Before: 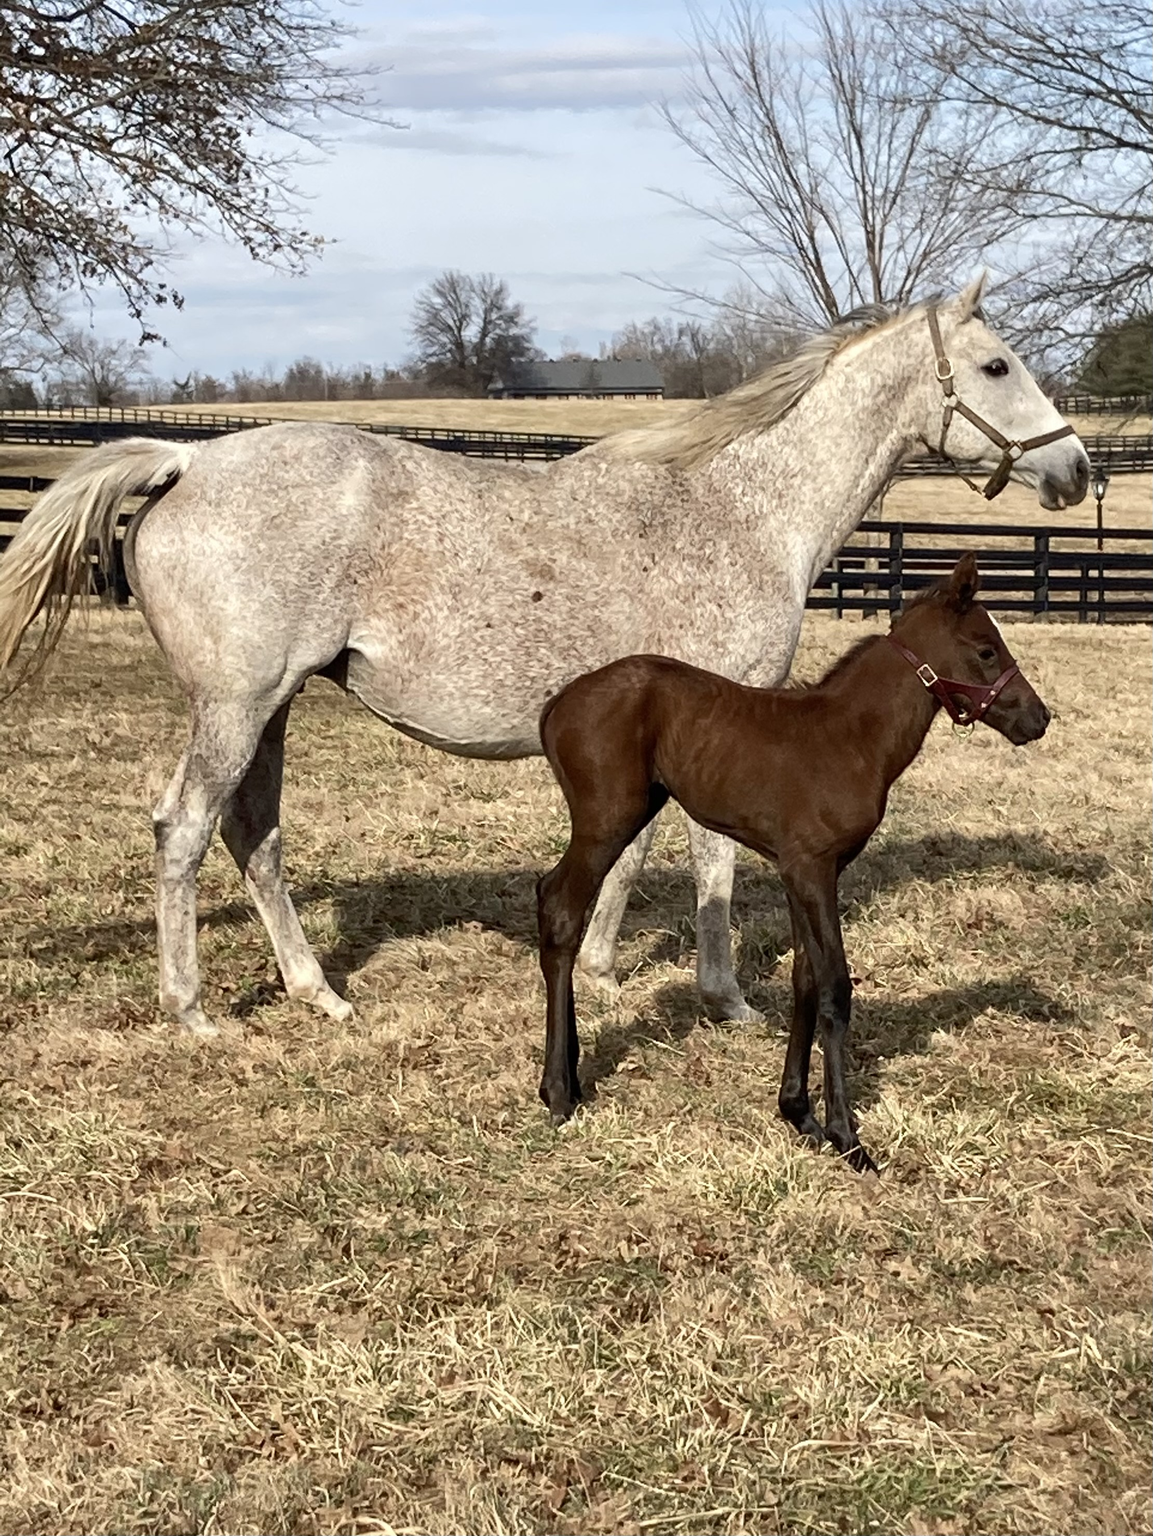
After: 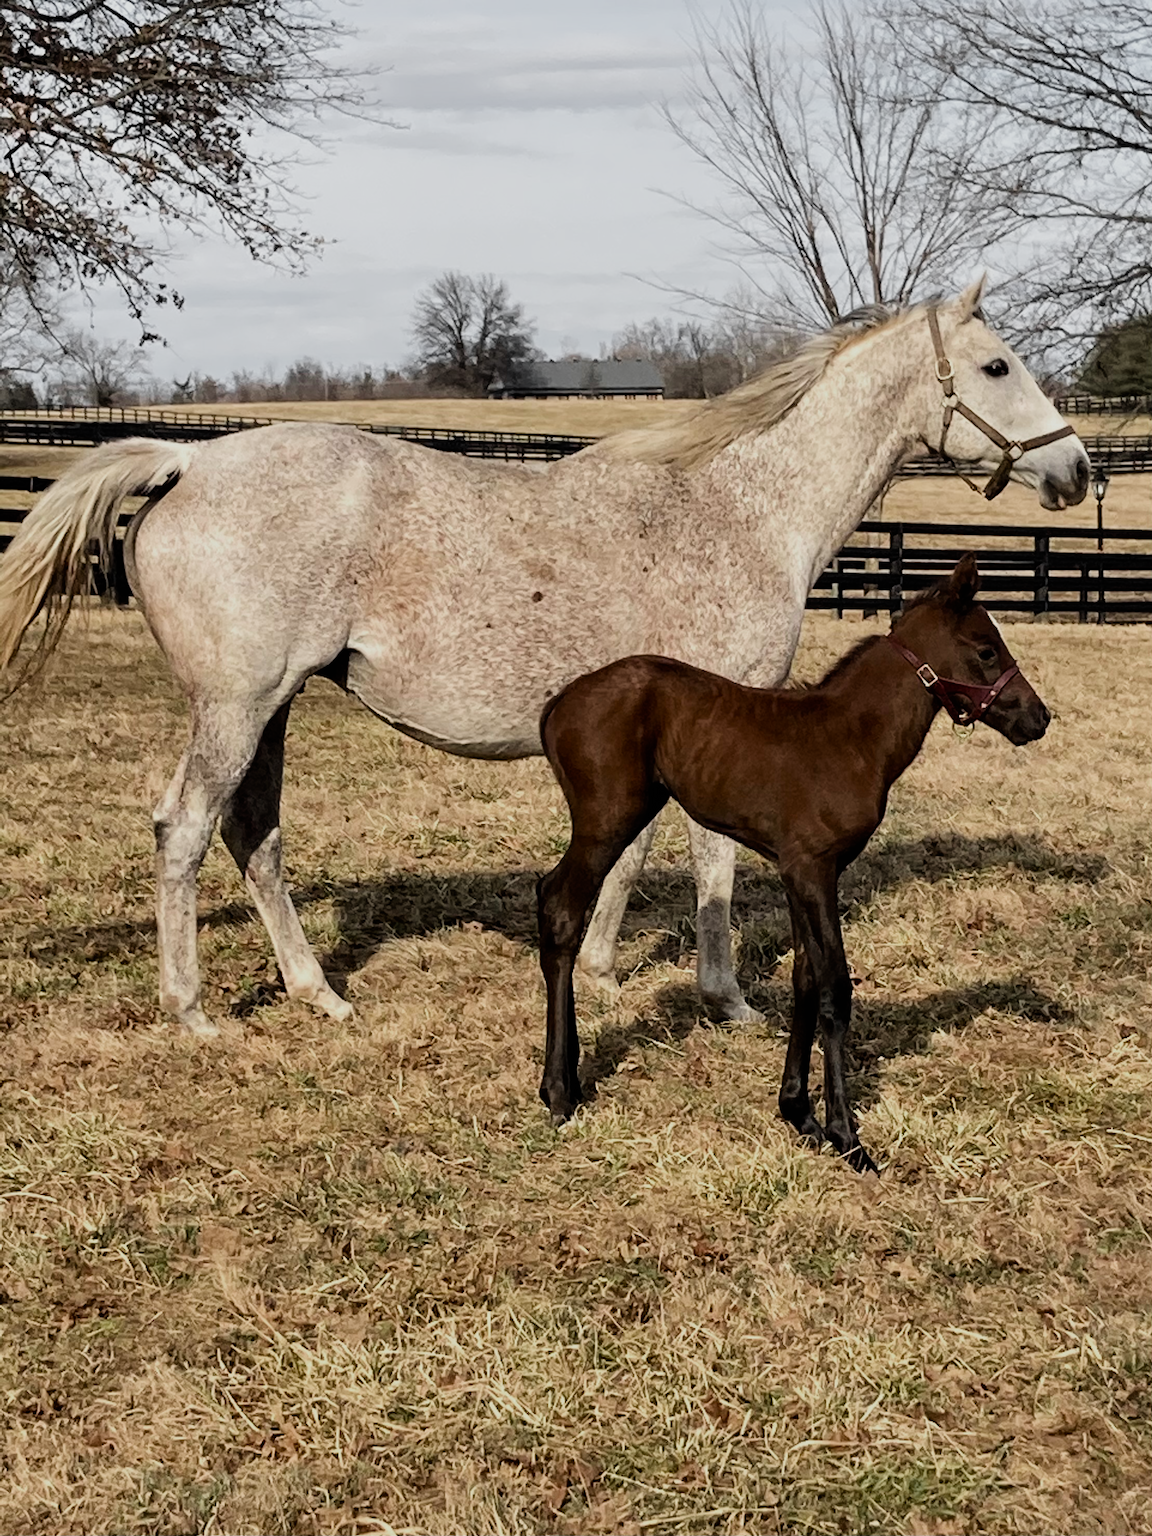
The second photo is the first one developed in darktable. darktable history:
color zones: curves: ch0 [(0.004, 0.388) (0.125, 0.392) (0.25, 0.404) (0.375, 0.5) (0.5, 0.5) (0.625, 0.5) (0.75, 0.5) (0.875, 0.5)]; ch1 [(0, 0.5) (0.125, 0.5) (0.25, 0.5) (0.375, 0.124) (0.524, 0.124) (0.645, 0.128) (0.789, 0.132) (0.914, 0.096) (0.998, 0.068)]
bloom: size 13.65%, threshold 98.39%, strength 4.82%
filmic rgb: black relative exposure -7.75 EV, white relative exposure 4.4 EV, threshold 3 EV, hardness 3.76, latitude 50%, contrast 1.1, color science v5 (2021), contrast in shadows safe, contrast in highlights safe, enable highlight reconstruction true
